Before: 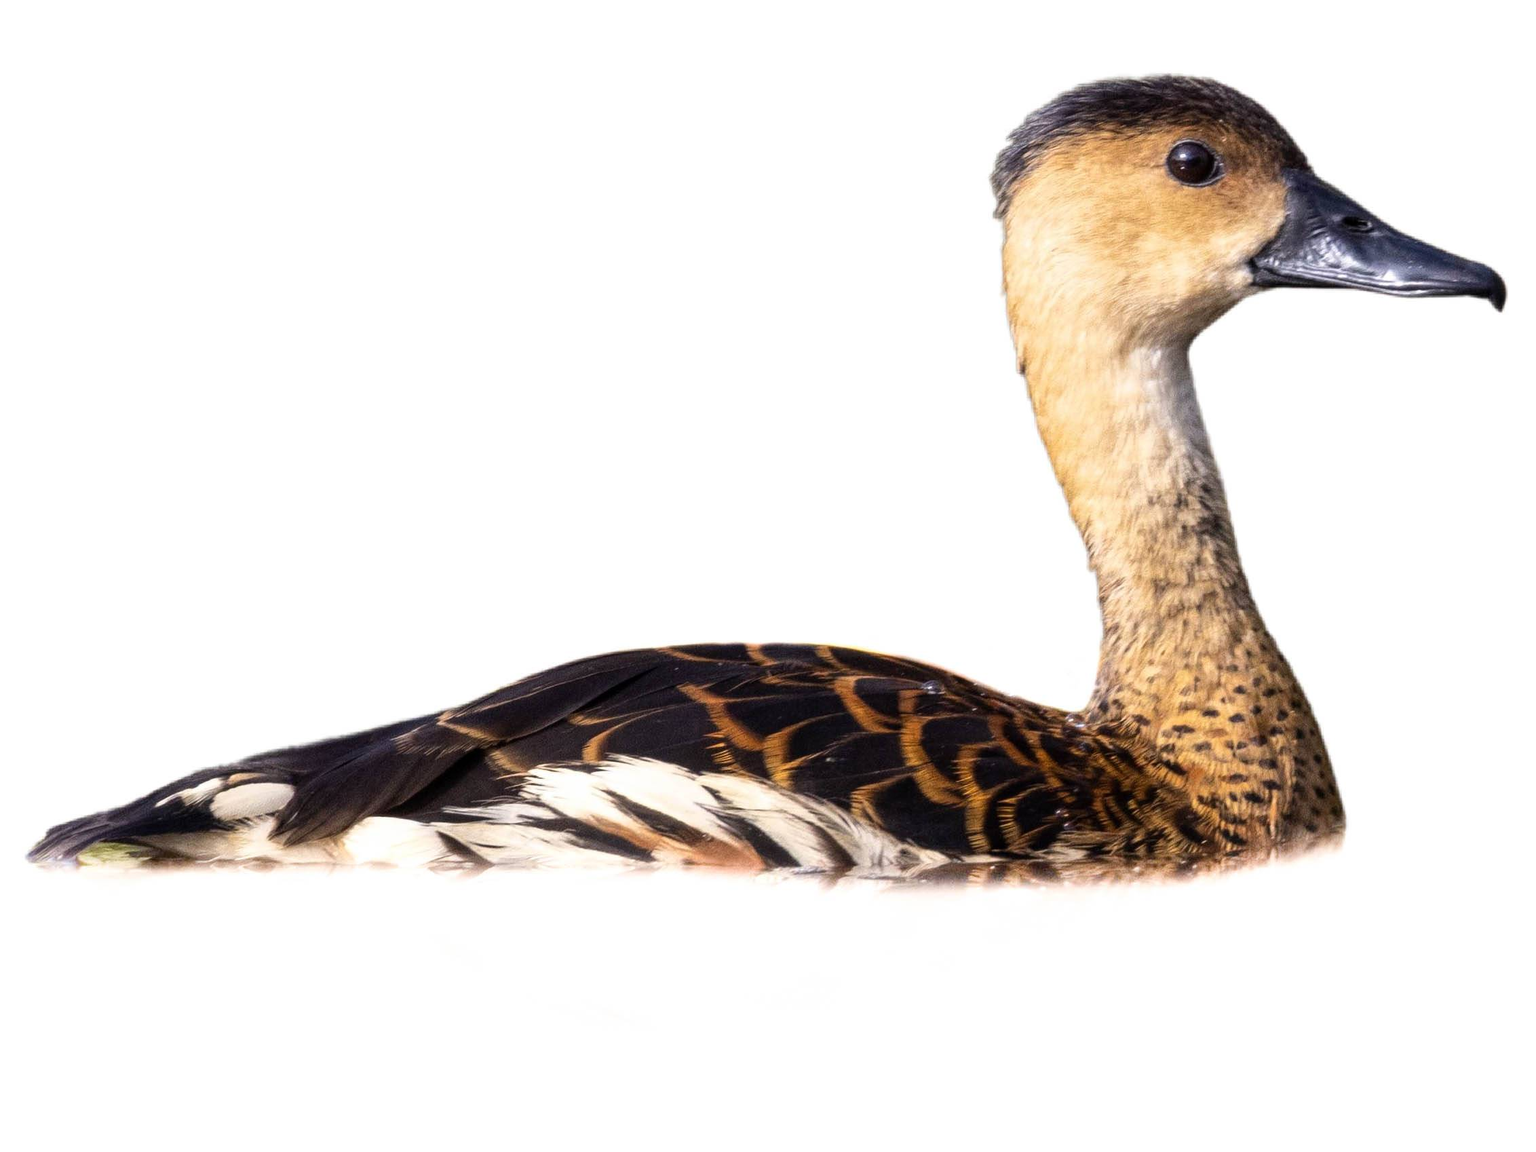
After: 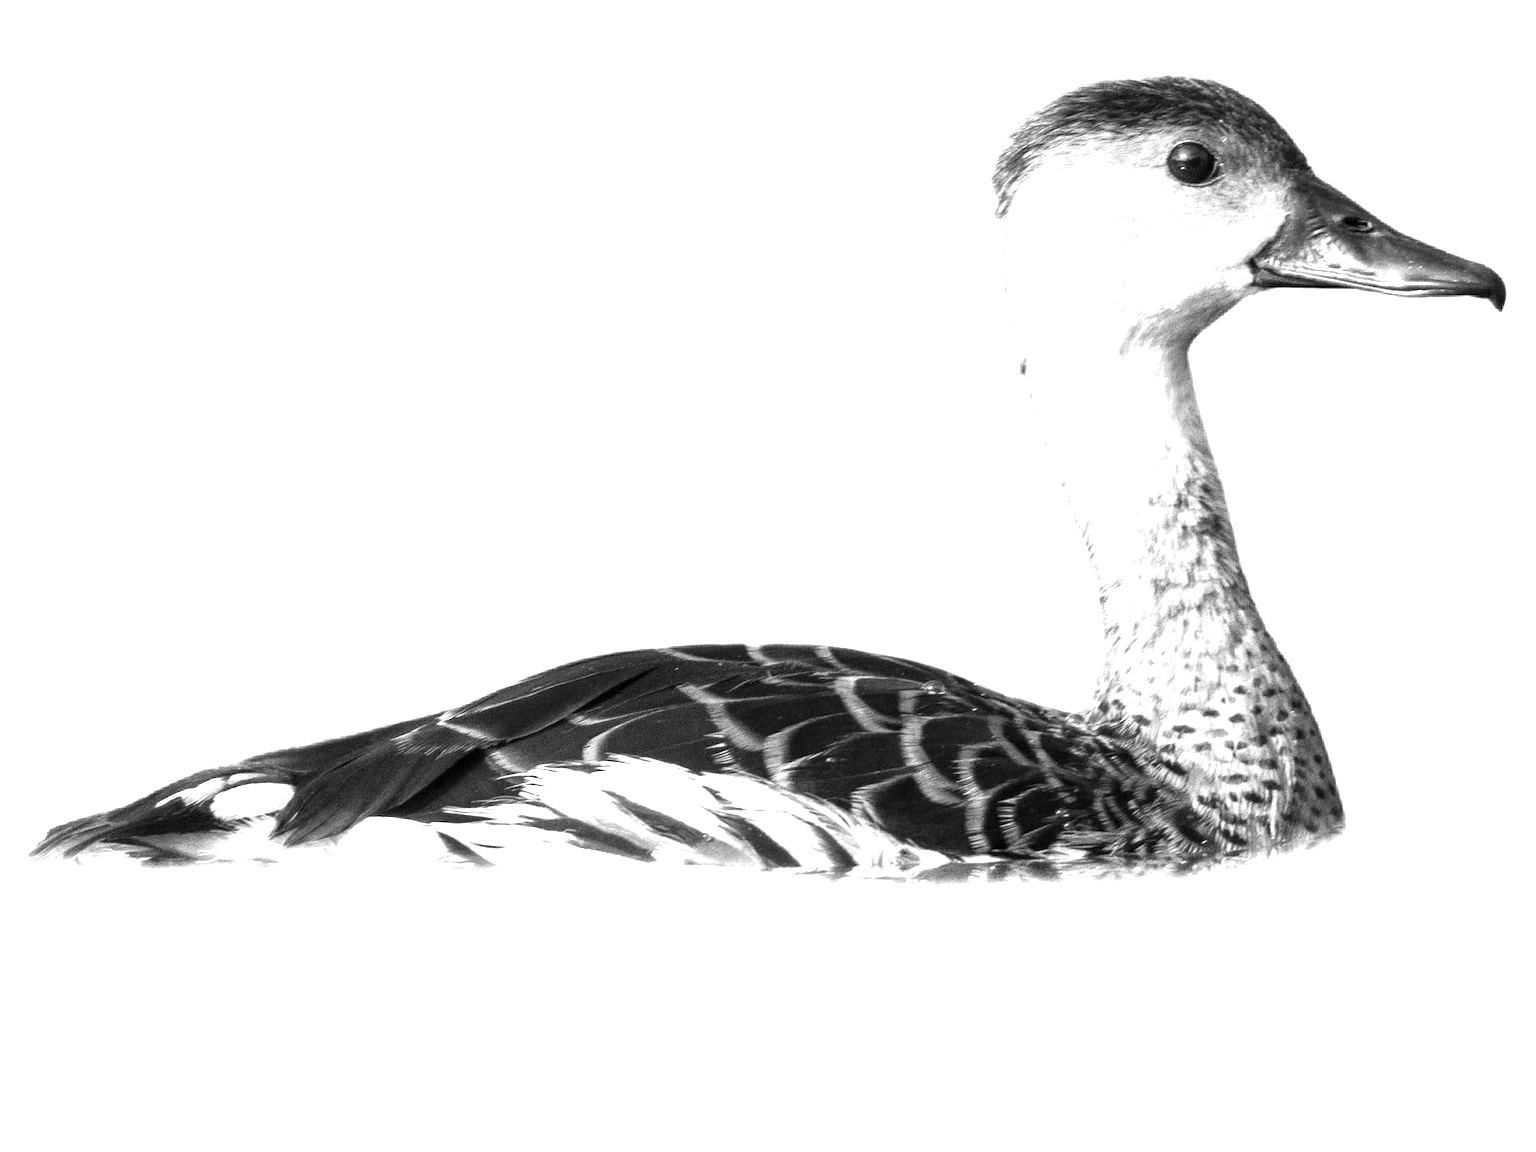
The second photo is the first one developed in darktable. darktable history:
contrast brightness saturation: saturation -1
exposure: black level correction 0, exposure 1.2 EV, compensate exposure bias true, compensate highlight preservation false
